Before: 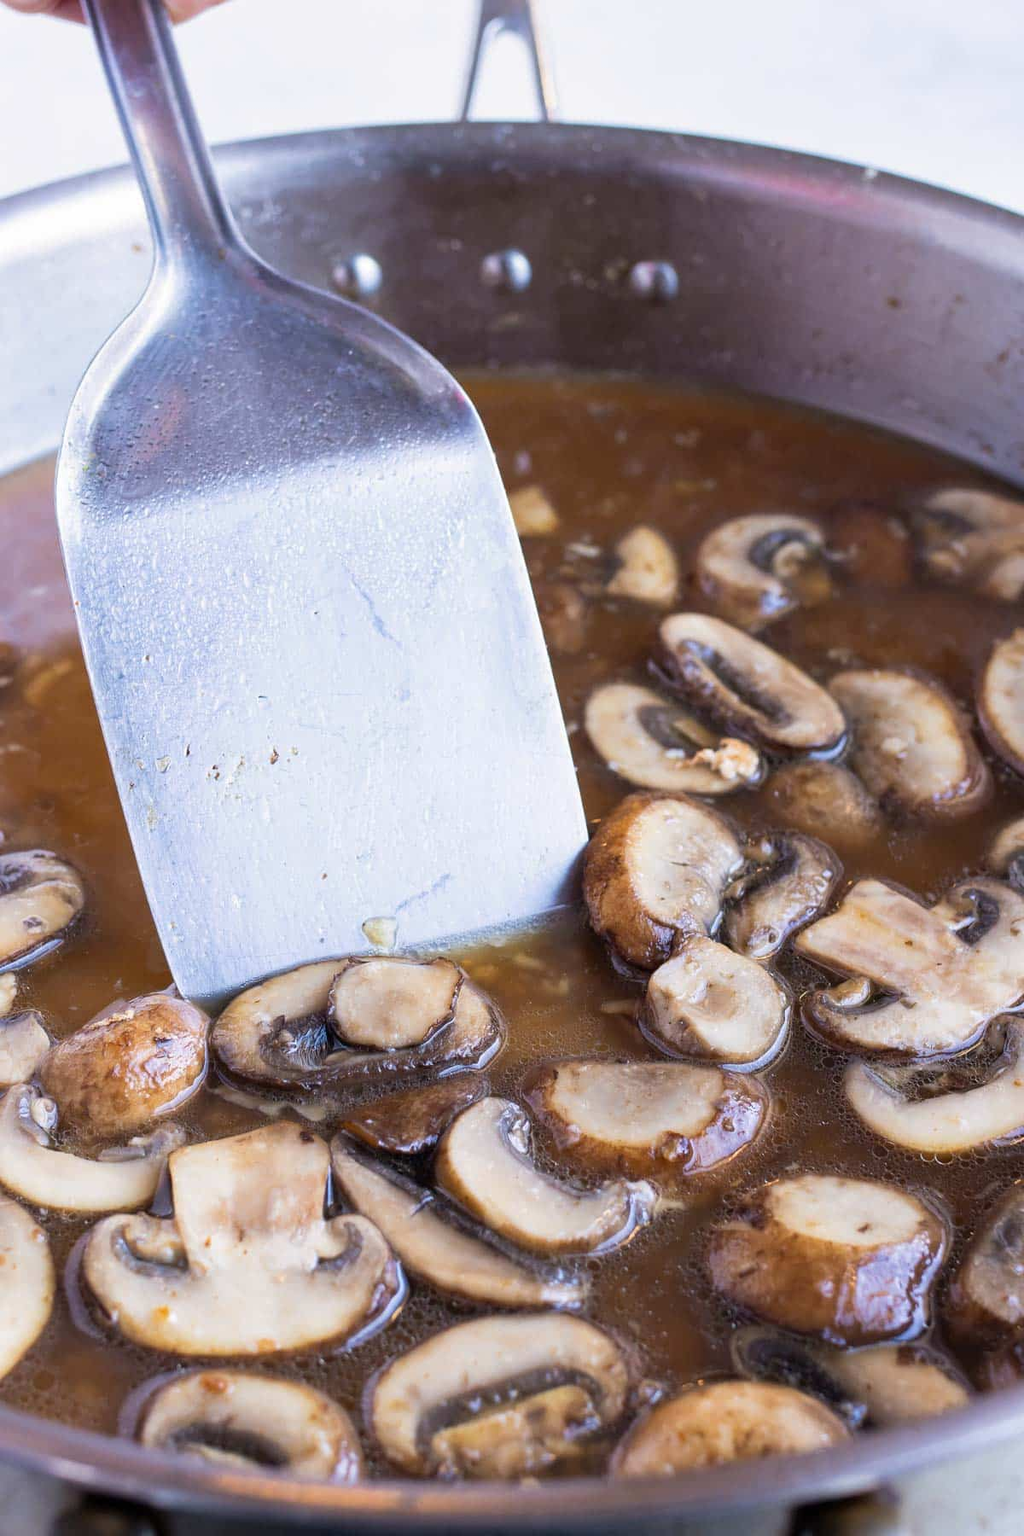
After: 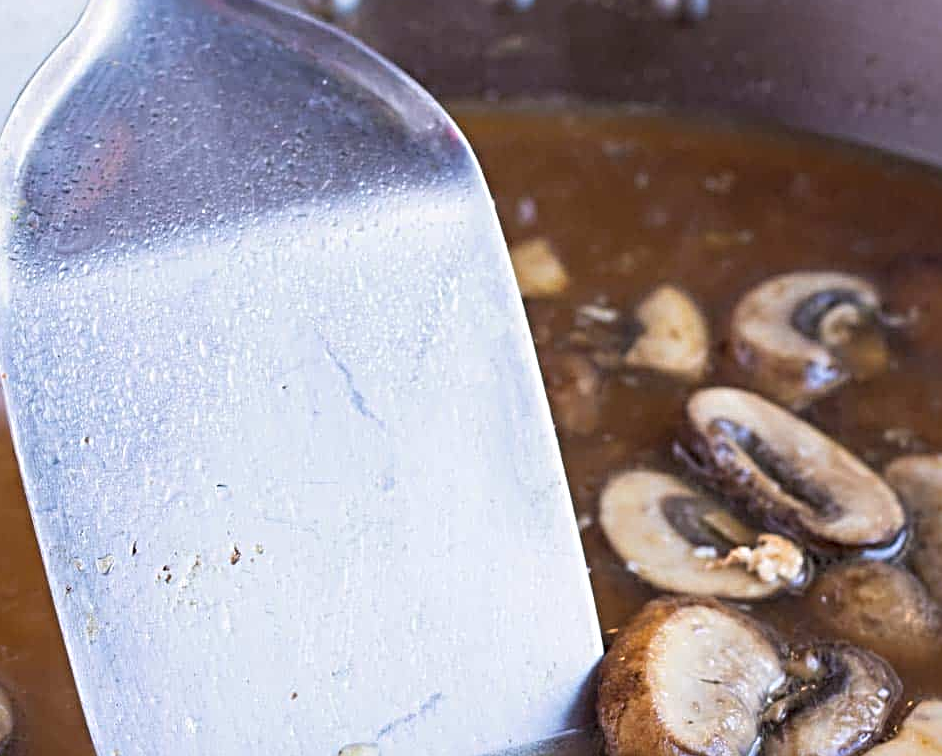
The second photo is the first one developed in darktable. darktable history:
sharpen: radius 4.907
crop: left 7.195%, top 18.423%, right 14.269%, bottom 39.536%
